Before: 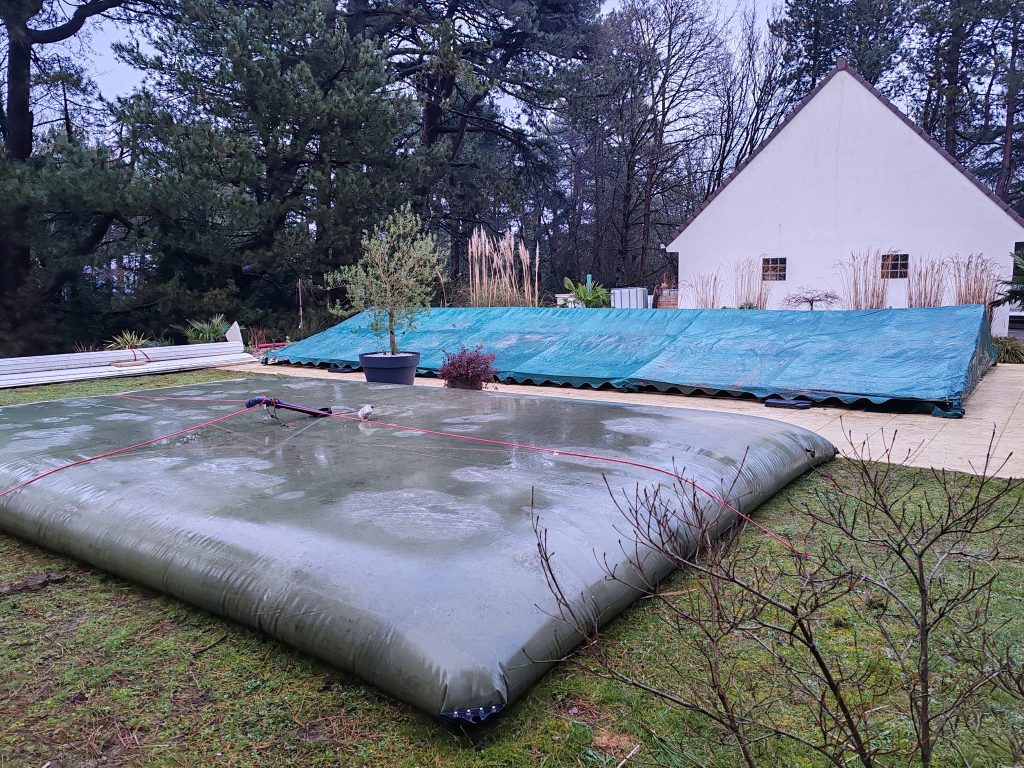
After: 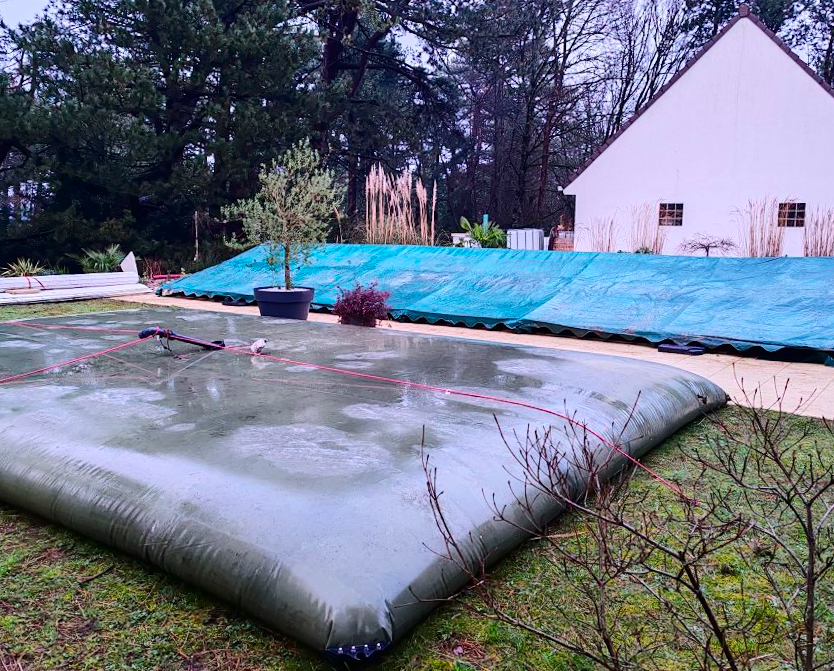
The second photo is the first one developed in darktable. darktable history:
tone curve: curves: ch0 [(0, 0) (0.126, 0.061) (0.338, 0.285) (0.494, 0.518) (0.703, 0.762) (1, 1)]; ch1 [(0, 0) (0.389, 0.313) (0.457, 0.442) (0.5, 0.501) (0.55, 0.578) (1, 1)]; ch2 [(0, 0) (0.44, 0.424) (0.501, 0.499) (0.557, 0.564) (0.613, 0.67) (0.707, 0.746) (1, 1)], color space Lab, independent channels, preserve colors none
crop: left 9.807%, top 6.259%, right 7.334%, bottom 2.177%
rotate and perspective: rotation 1.57°, crop left 0.018, crop right 0.982, crop top 0.039, crop bottom 0.961
